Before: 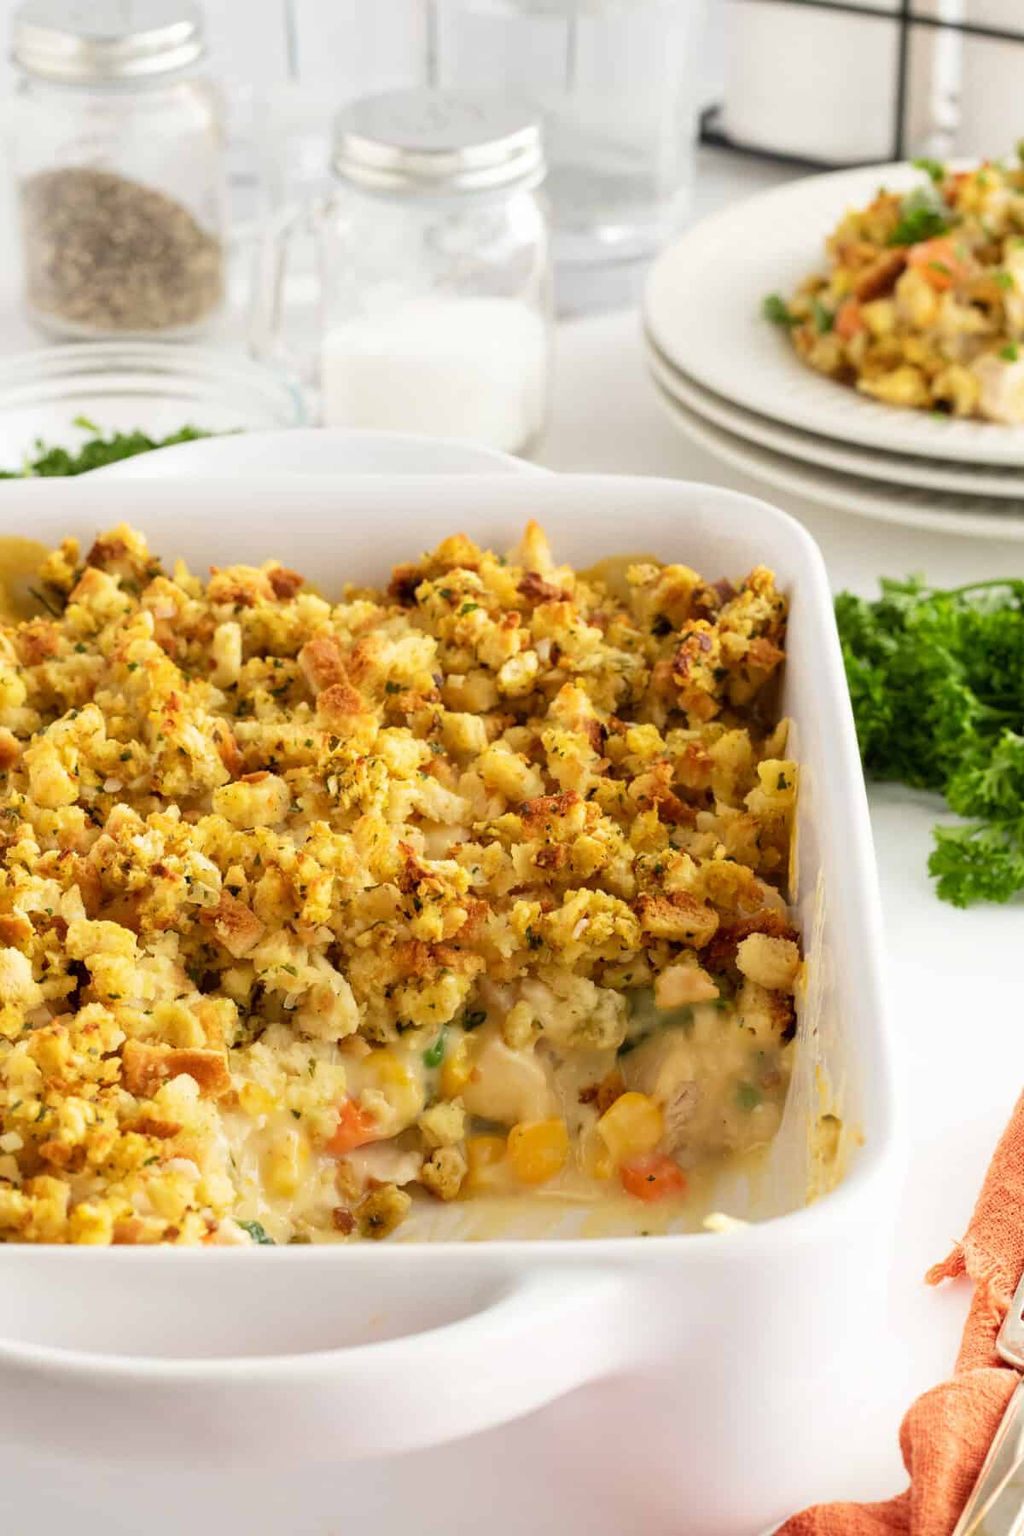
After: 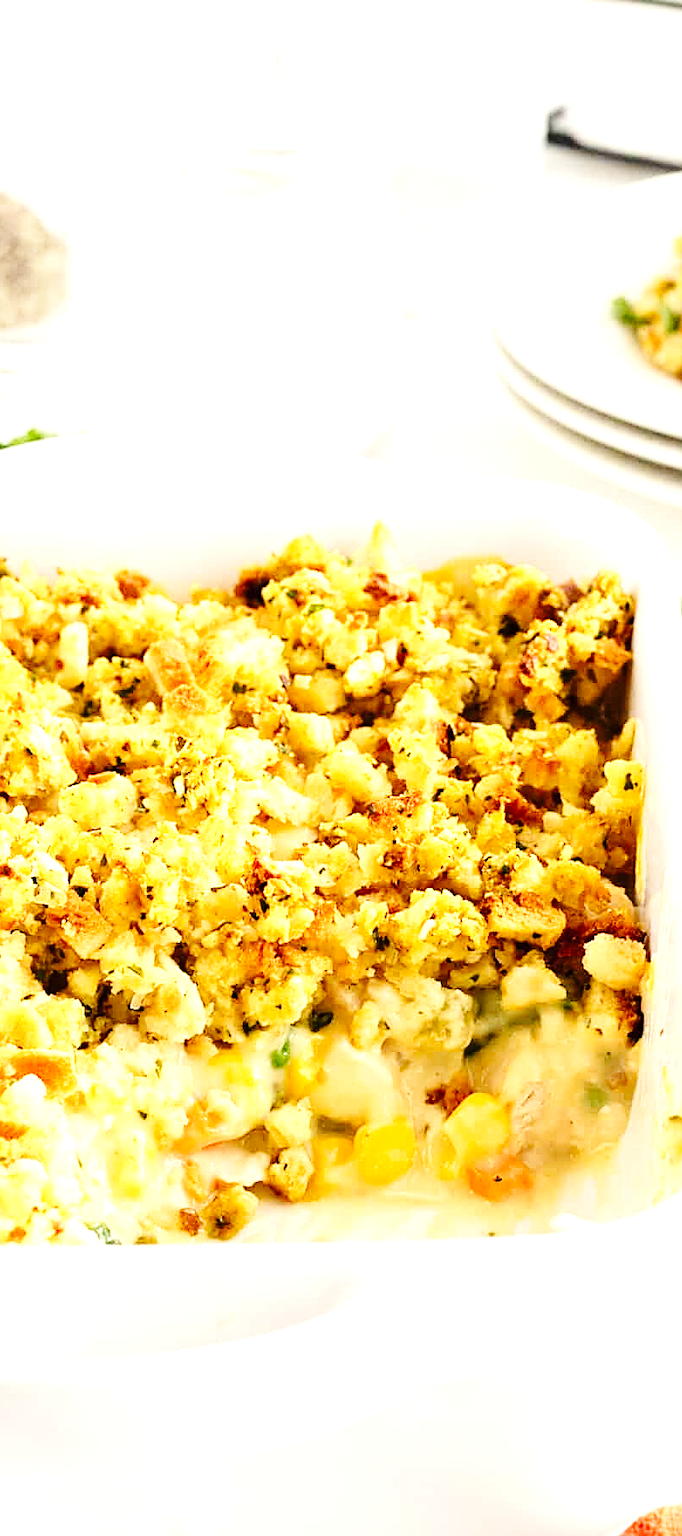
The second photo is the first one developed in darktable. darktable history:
base curve: curves: ch0 [(0, 0) (0.036, 0.025) (0.121, 0.166) (0.206, 0.329) (0.605, 0.79) (1, 1)], preserve colors none
sharpen: on, module defaults
exposure: exposure 0.669 EV, compensate highlight preservation false
crop and rotate: left 15.055%, right 18.278%
tone equalizer: -8 EV -0.417 EV, -7 EV -0.389 EV, -6 EV -0.333 EV, -5 EV -0.222 EV, -3 EV 0.222 EV, -2 EV 0.333 EV, -1 EV 0.389 EV, +0 EV 0.417 EV, edges refinement/feathering 500, mask exposure compensation -1.57 EV, preserve details no
color correction: highlights b* 3
